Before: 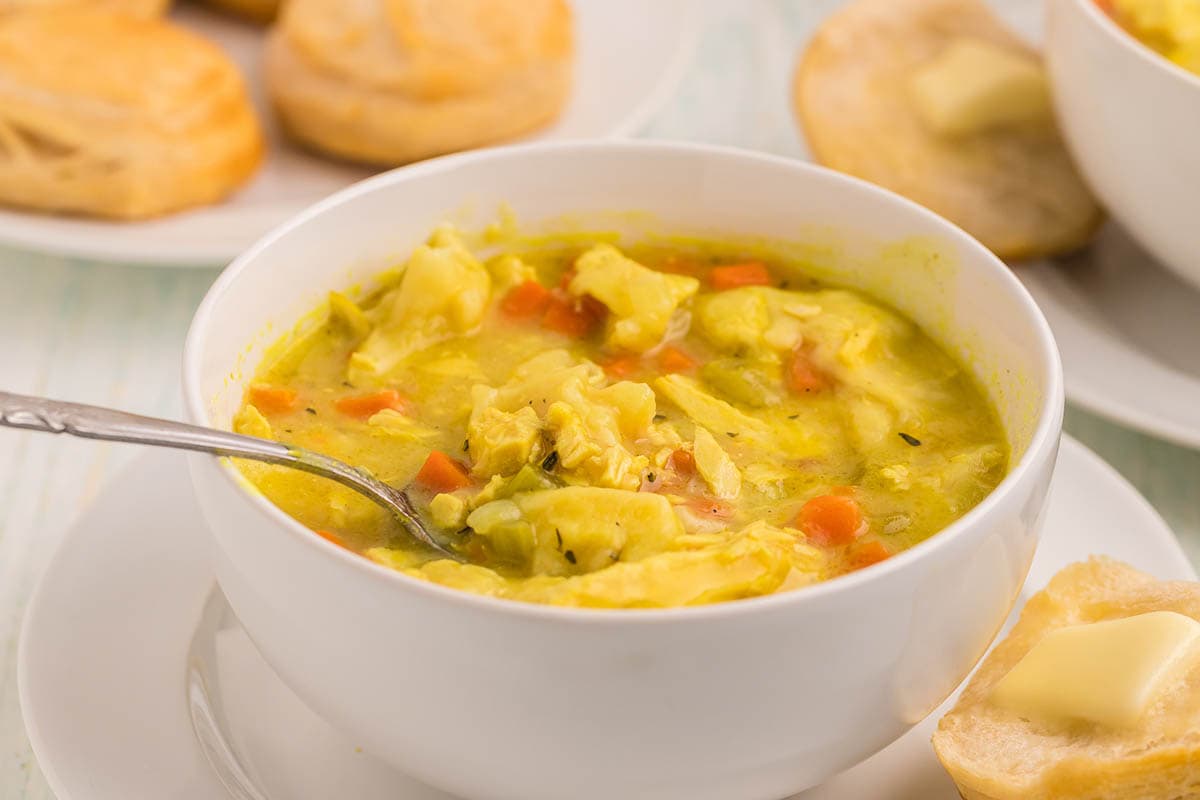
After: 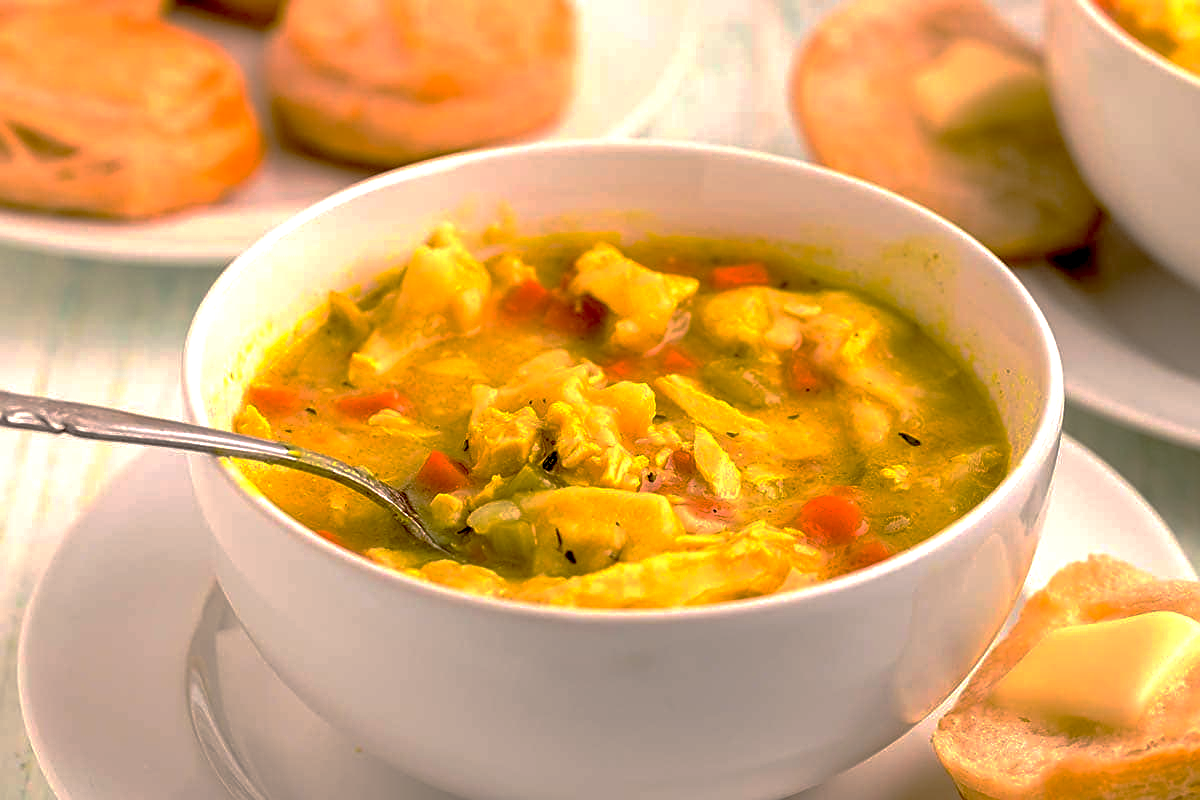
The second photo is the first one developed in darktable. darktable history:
base curve: curves: ch0 [(0, 0) (0.841, 0.609) (1, 1)], preserve colors none
exposure: black level correction 0.039, exposure 0.5 EV, compensate exposure bias true, compensate highlight preservation false
sharpen: on, module defaults
